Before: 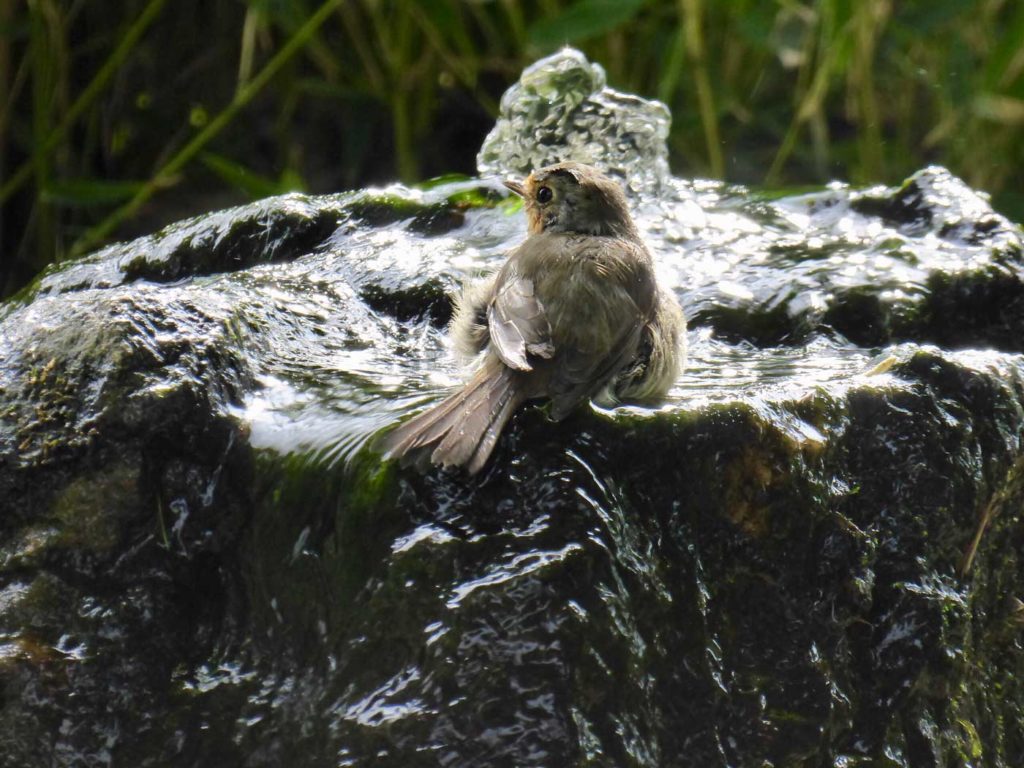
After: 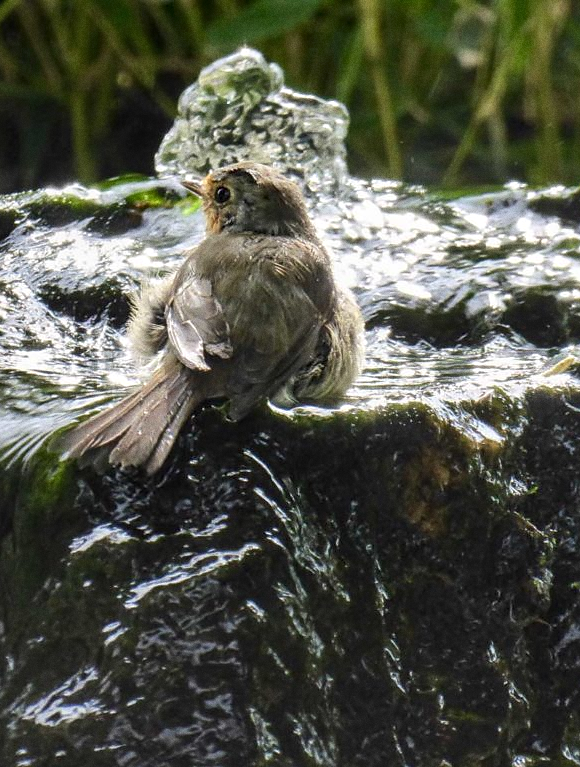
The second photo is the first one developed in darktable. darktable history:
crop: left 31.458%, top 0%, right 11.876%
local contrast: on, module defaults
sharpen: radius 1.559, amount 0.373, threshold 1.271
grain: coarseness 0.09 ISO
